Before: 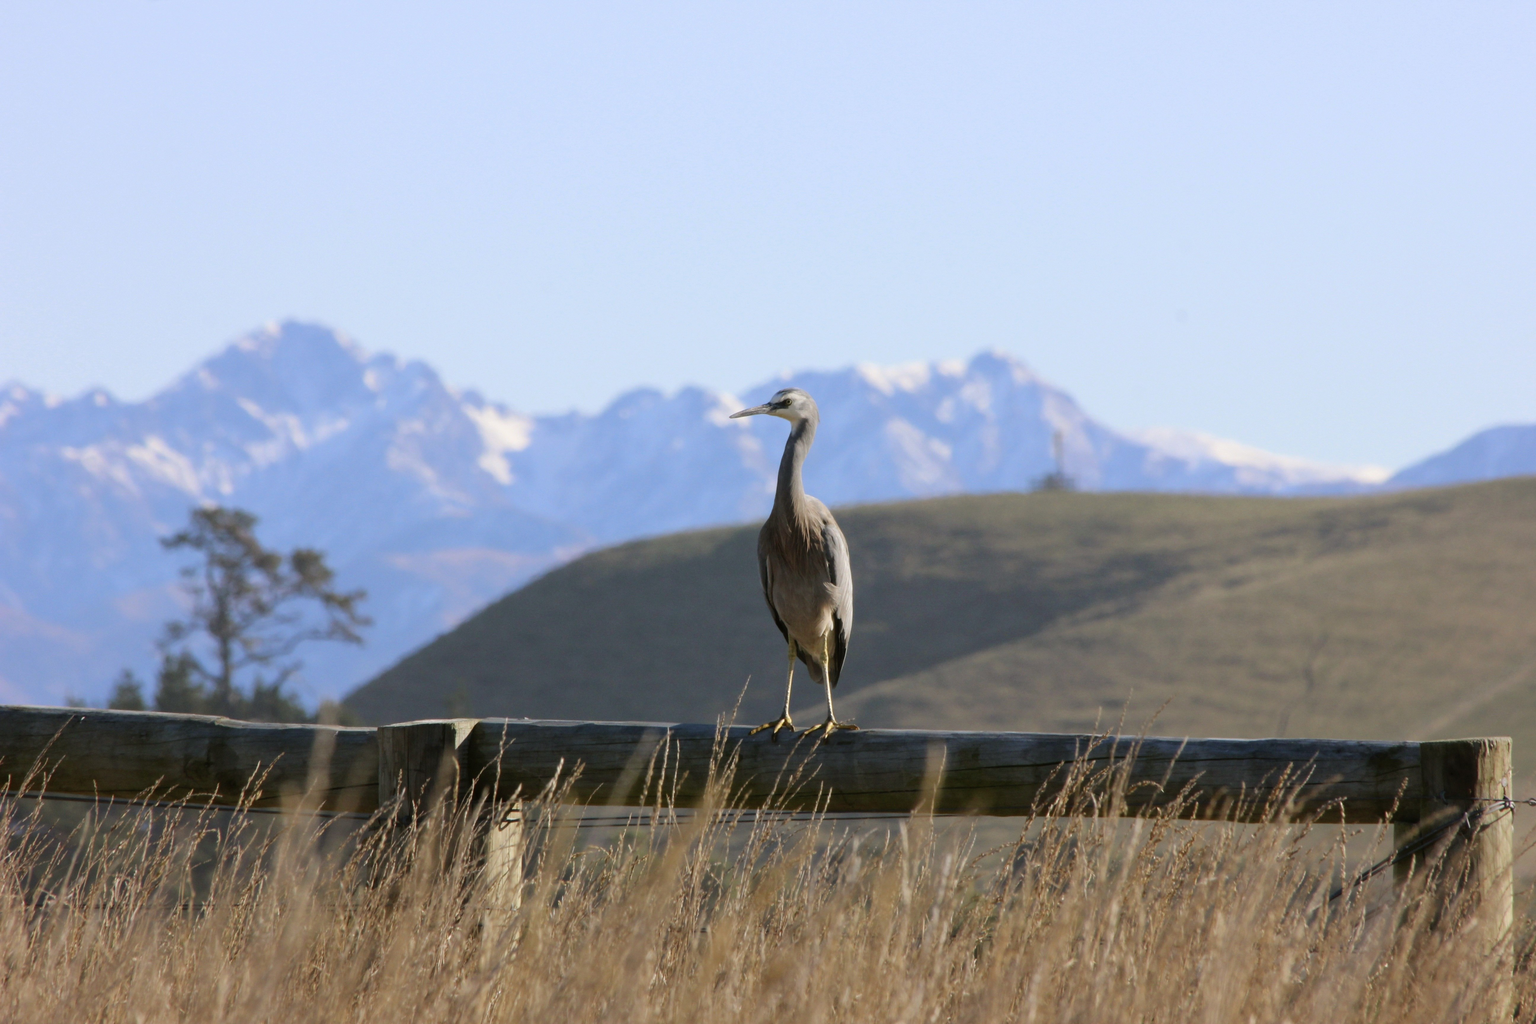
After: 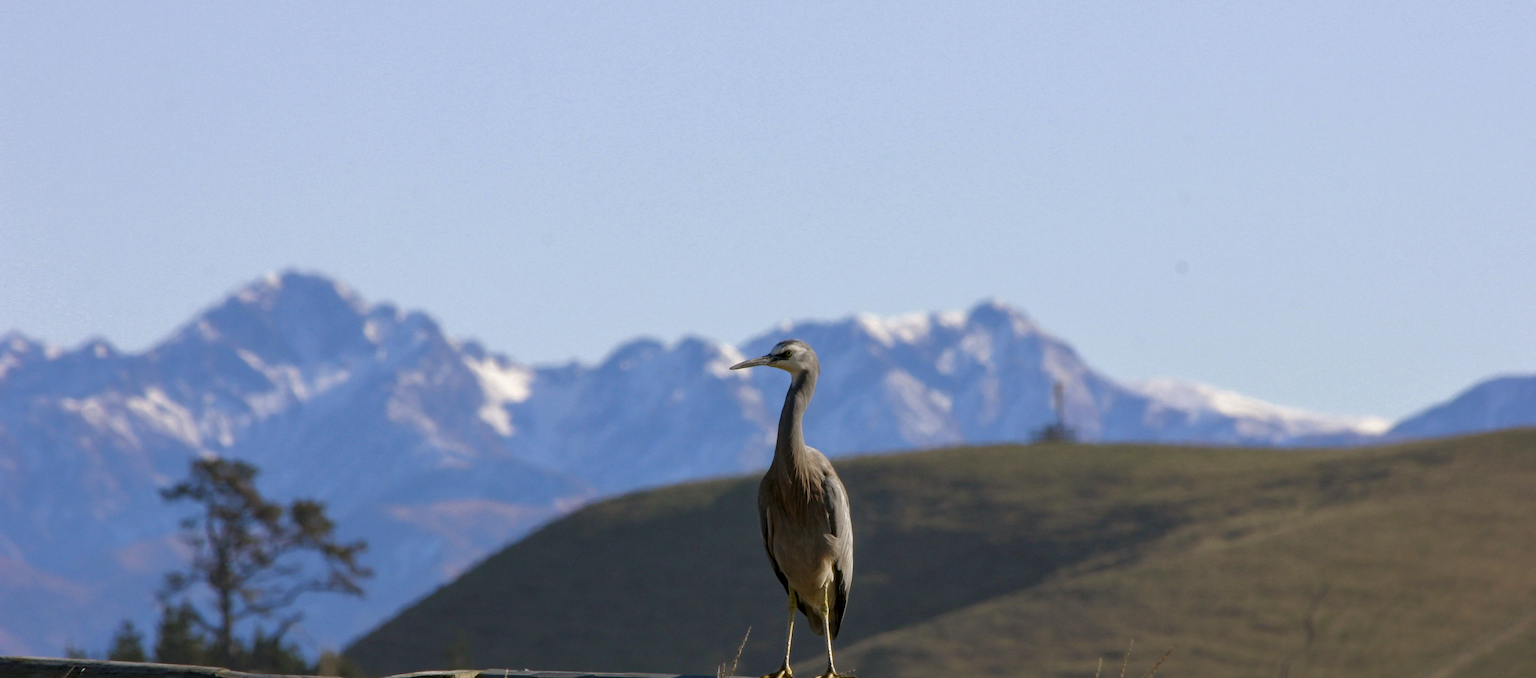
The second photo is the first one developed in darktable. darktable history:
local contrast: on, module defaults
tone curve: curves: ch0 [(0, 0) (0.797, 0.684) (1, 1)], color space Lab, independent channels, preserve colors none
crop and rotate: top 4.794%, bottom 28.893%
haze removal: compatibility mode true, adaptive false
